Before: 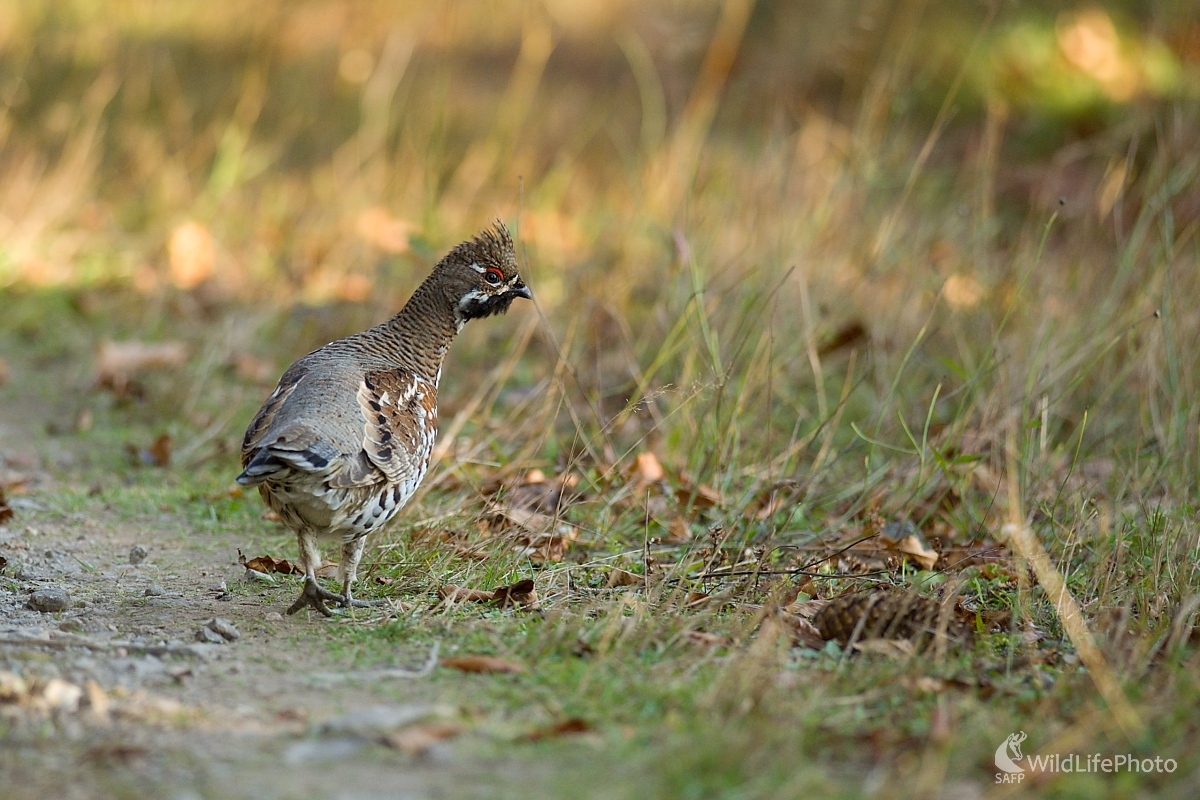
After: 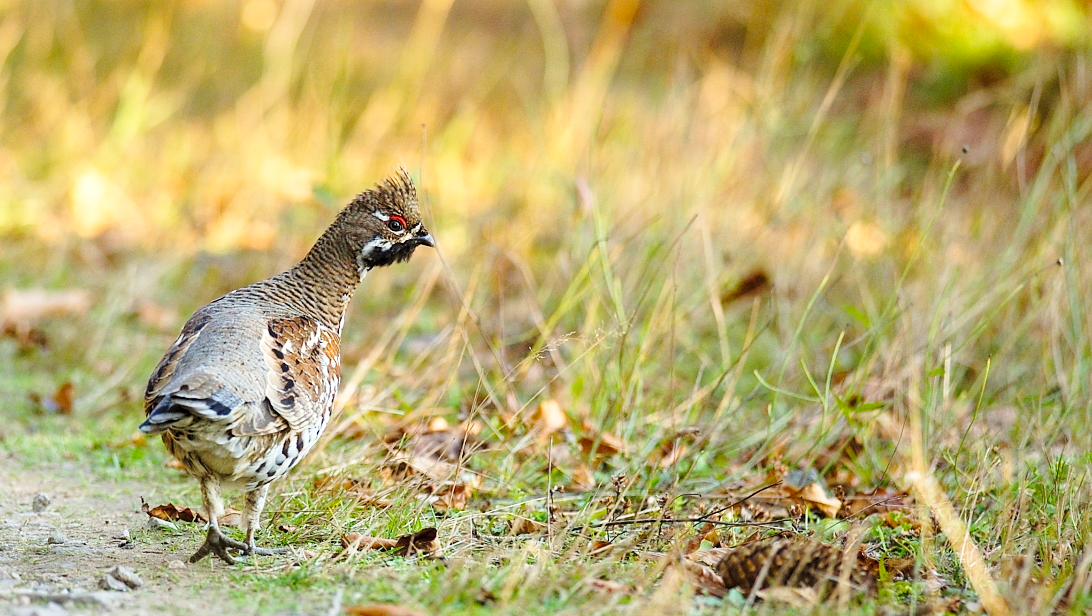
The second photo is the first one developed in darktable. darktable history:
contrast brightness saturation: brightness 0.09, saturation 0.19
base curve: curves: ch0 [(0, 0) (0.028, 0.03) (0.121, 0.232) (0.46, 0.748) (0.859, 0.968) (1, 1)], preserve colors none
local contrast: highlights 100%, shadows 100%, detail 120%, midtone range 0.2
crop: left 8.155%, top 6.611%, bottom 15.385%
